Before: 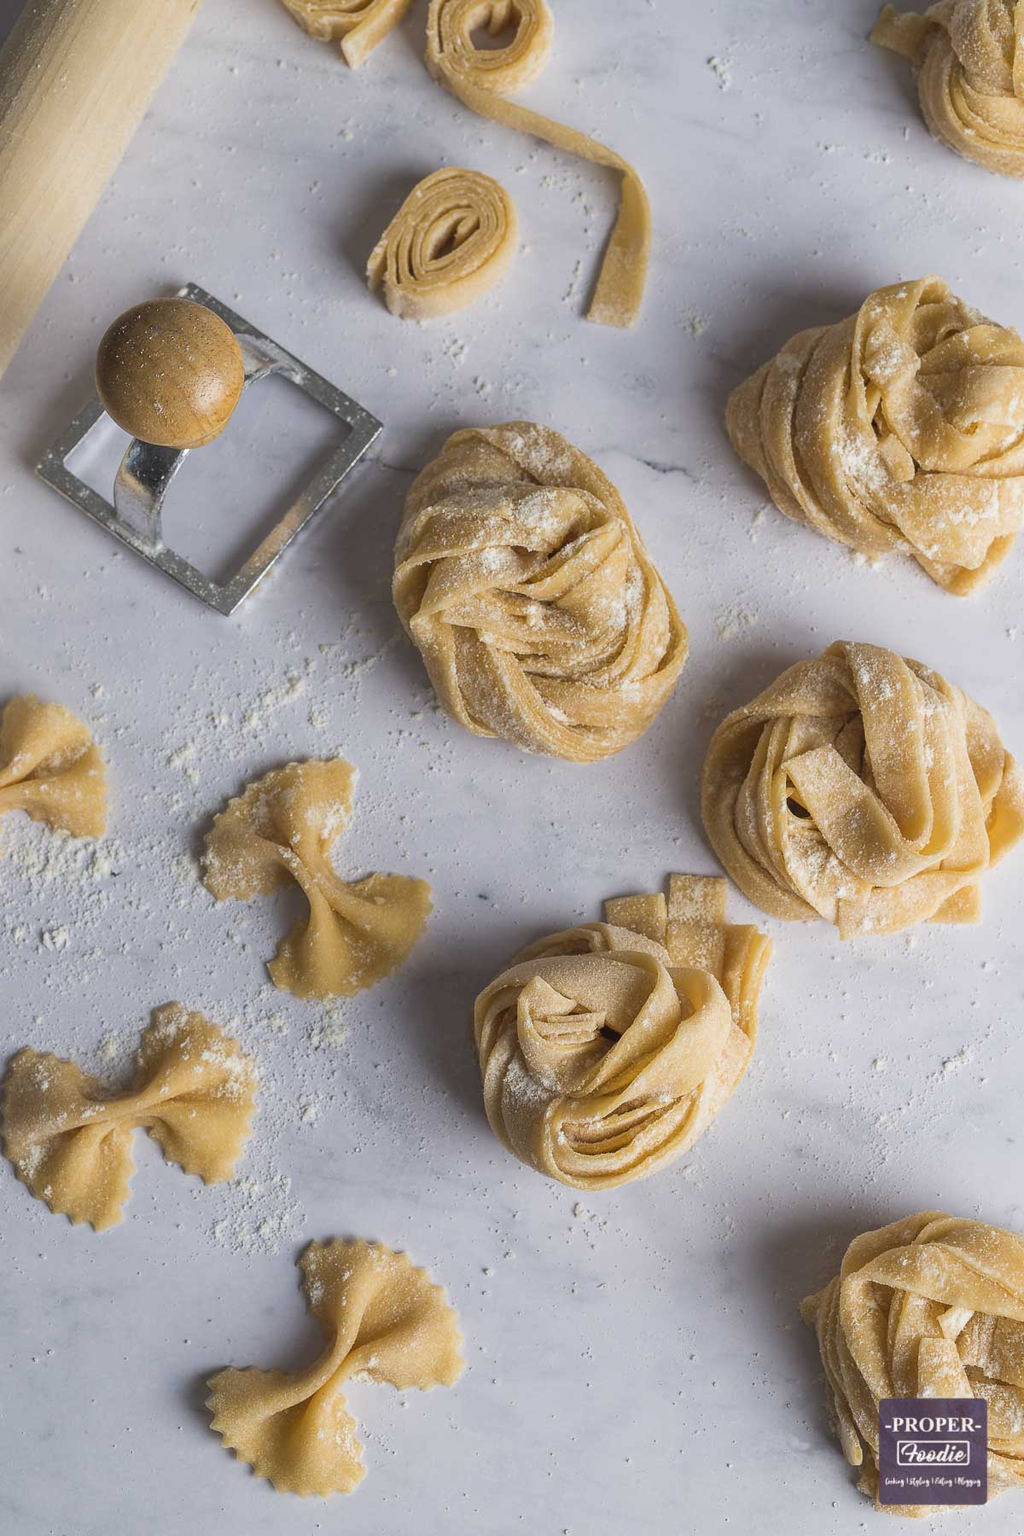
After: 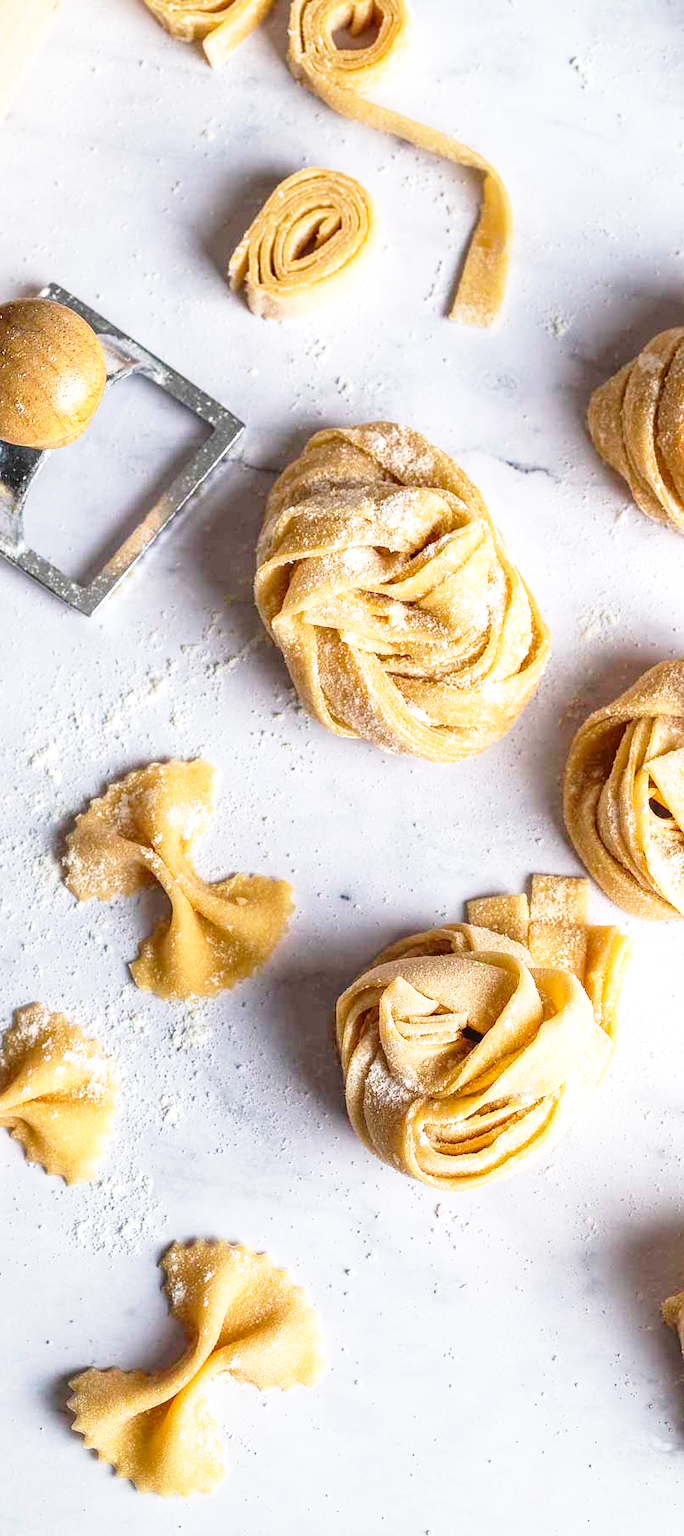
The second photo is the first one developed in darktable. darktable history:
base curve: curves: ch0 [(0, 0) (0.026, 0.03) (0.109, 0.232) (0.351, 0.748) (0.669, 0.968) (1, 1)], preserve colors none
crop and rotate: left 13.567%, right 19.522%
tone equalizer: edges refinement/feathering 500, mask exposure compensation -1.57 EV, preserve details no
local contrast: detail 130%
